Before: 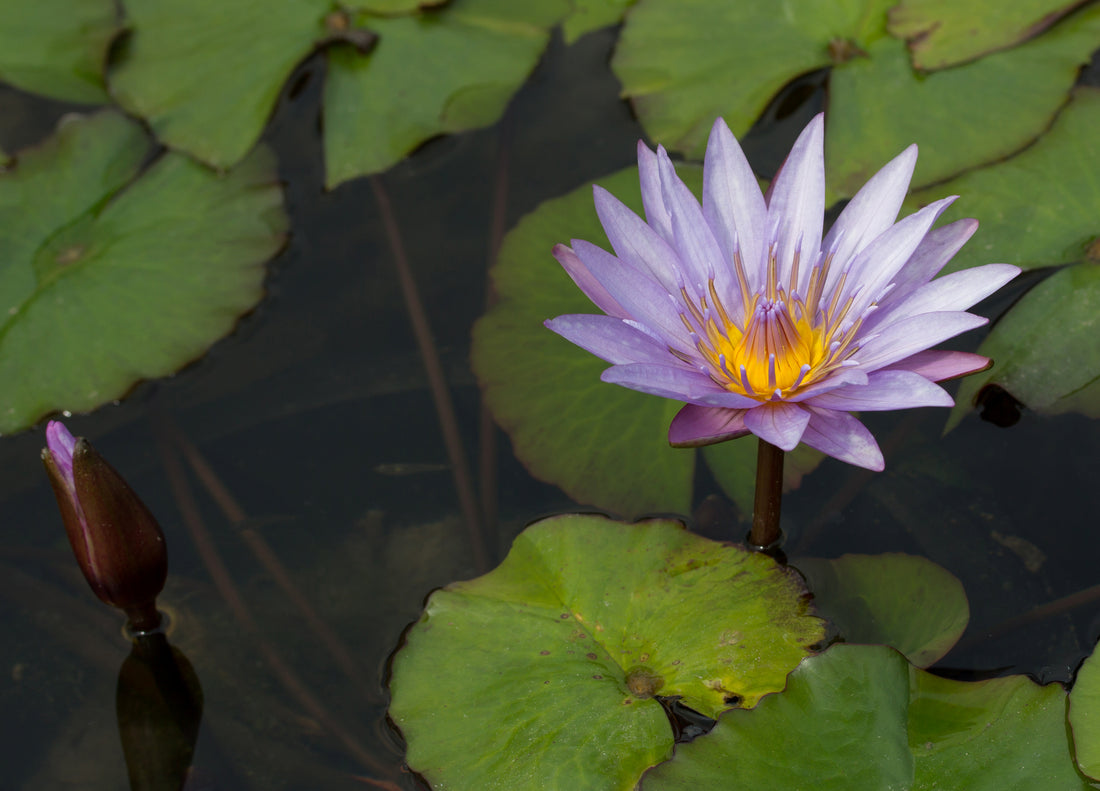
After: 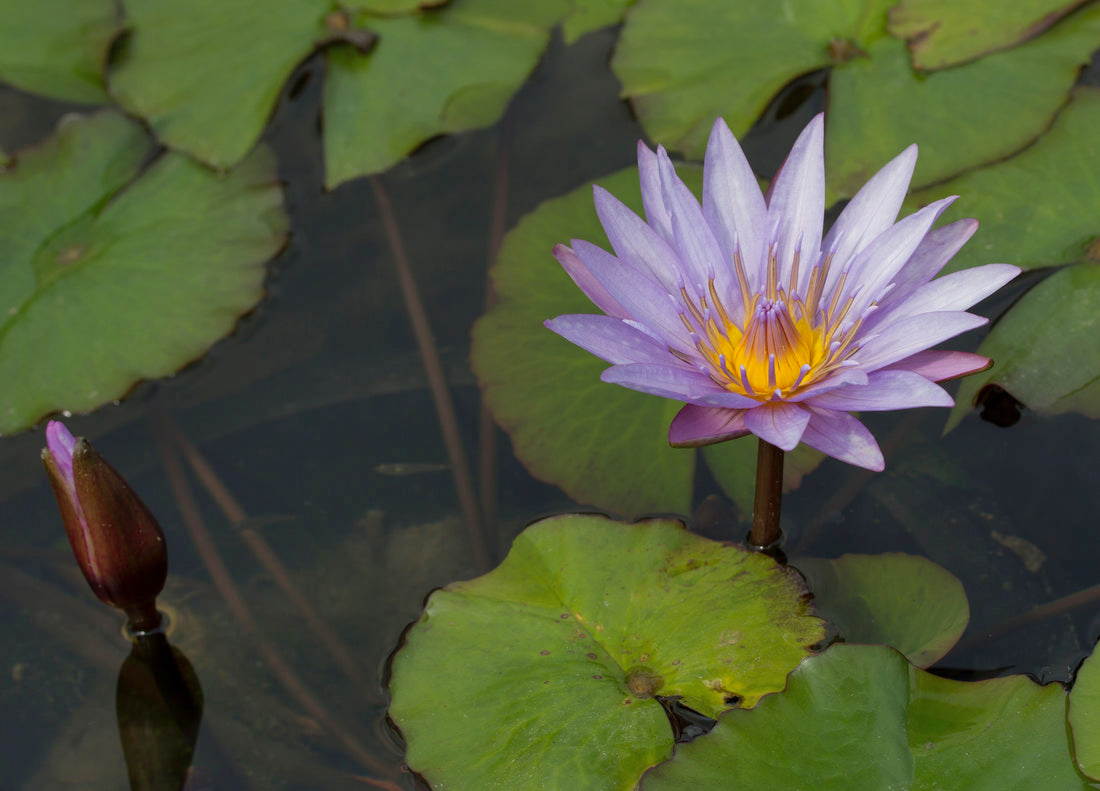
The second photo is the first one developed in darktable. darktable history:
shadows and highlights: on, module defaults
rotate and perspective: automatic cropping original format, crop left 0, crop top 0
